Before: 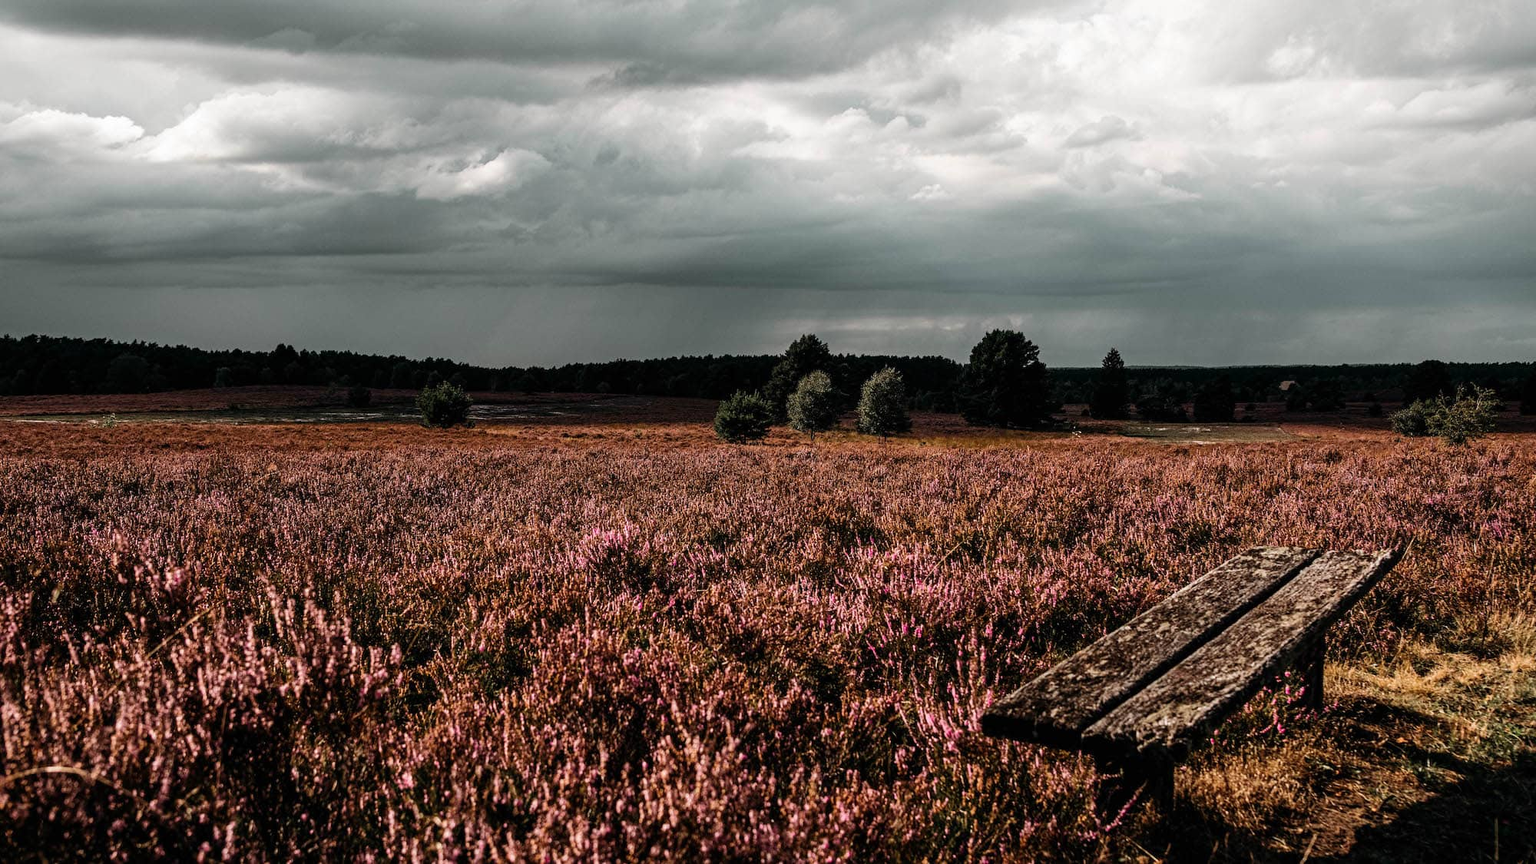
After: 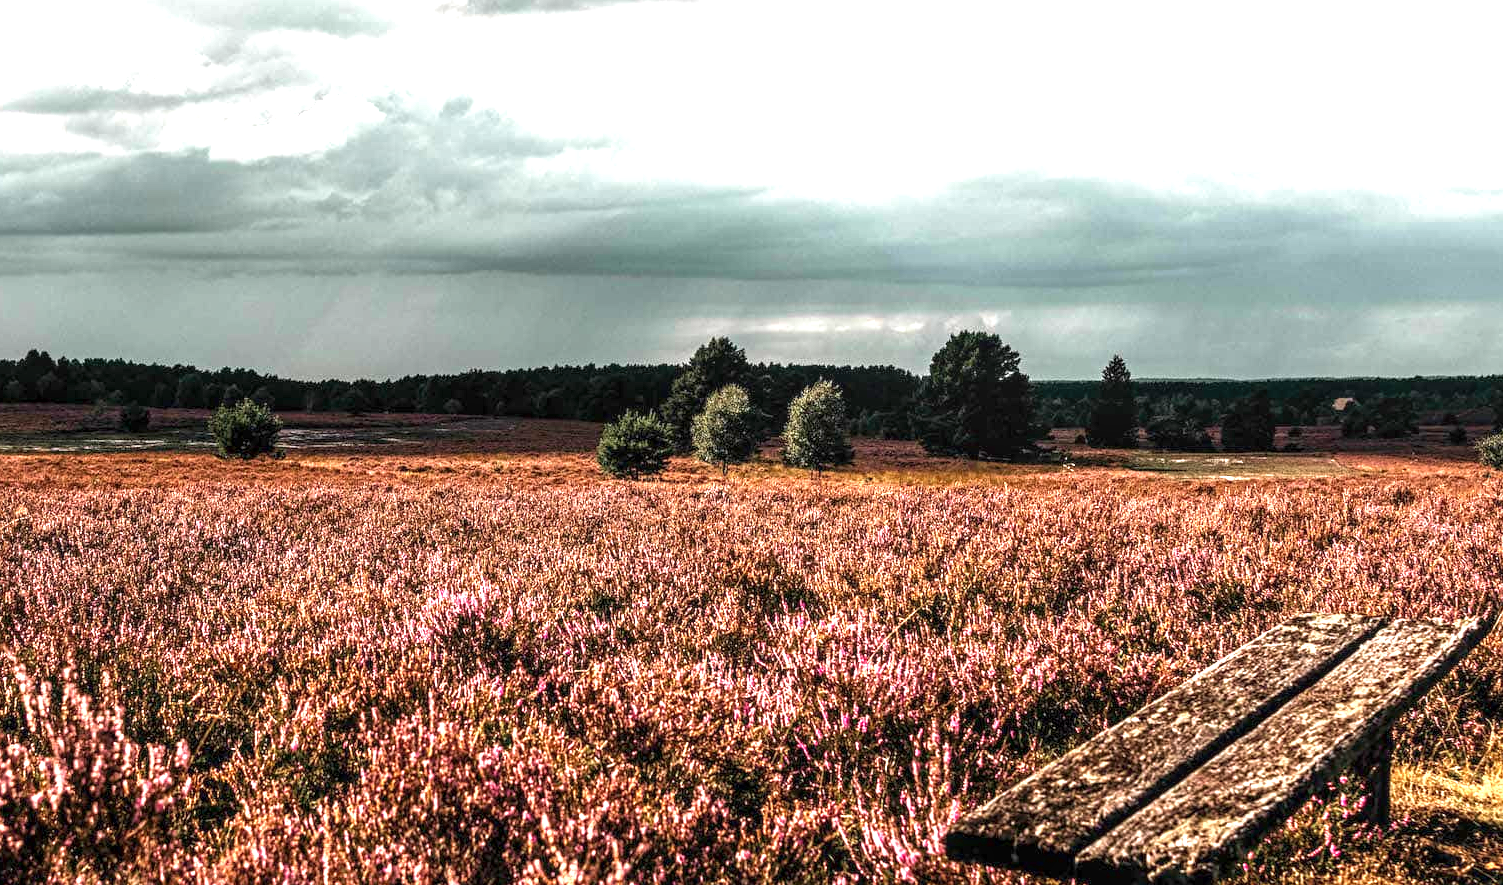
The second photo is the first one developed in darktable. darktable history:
velvia: on, module defaults
crop: left 16.678%, top 8.777%, right 8.154%, bottom 12.475%
shadows and highlights: shadows 24.88, highlights -25.05
exposure: exposure 1.496 EV, compensate exposure bias true, compensate highlight preservation false
local contrast: on, module defaults
